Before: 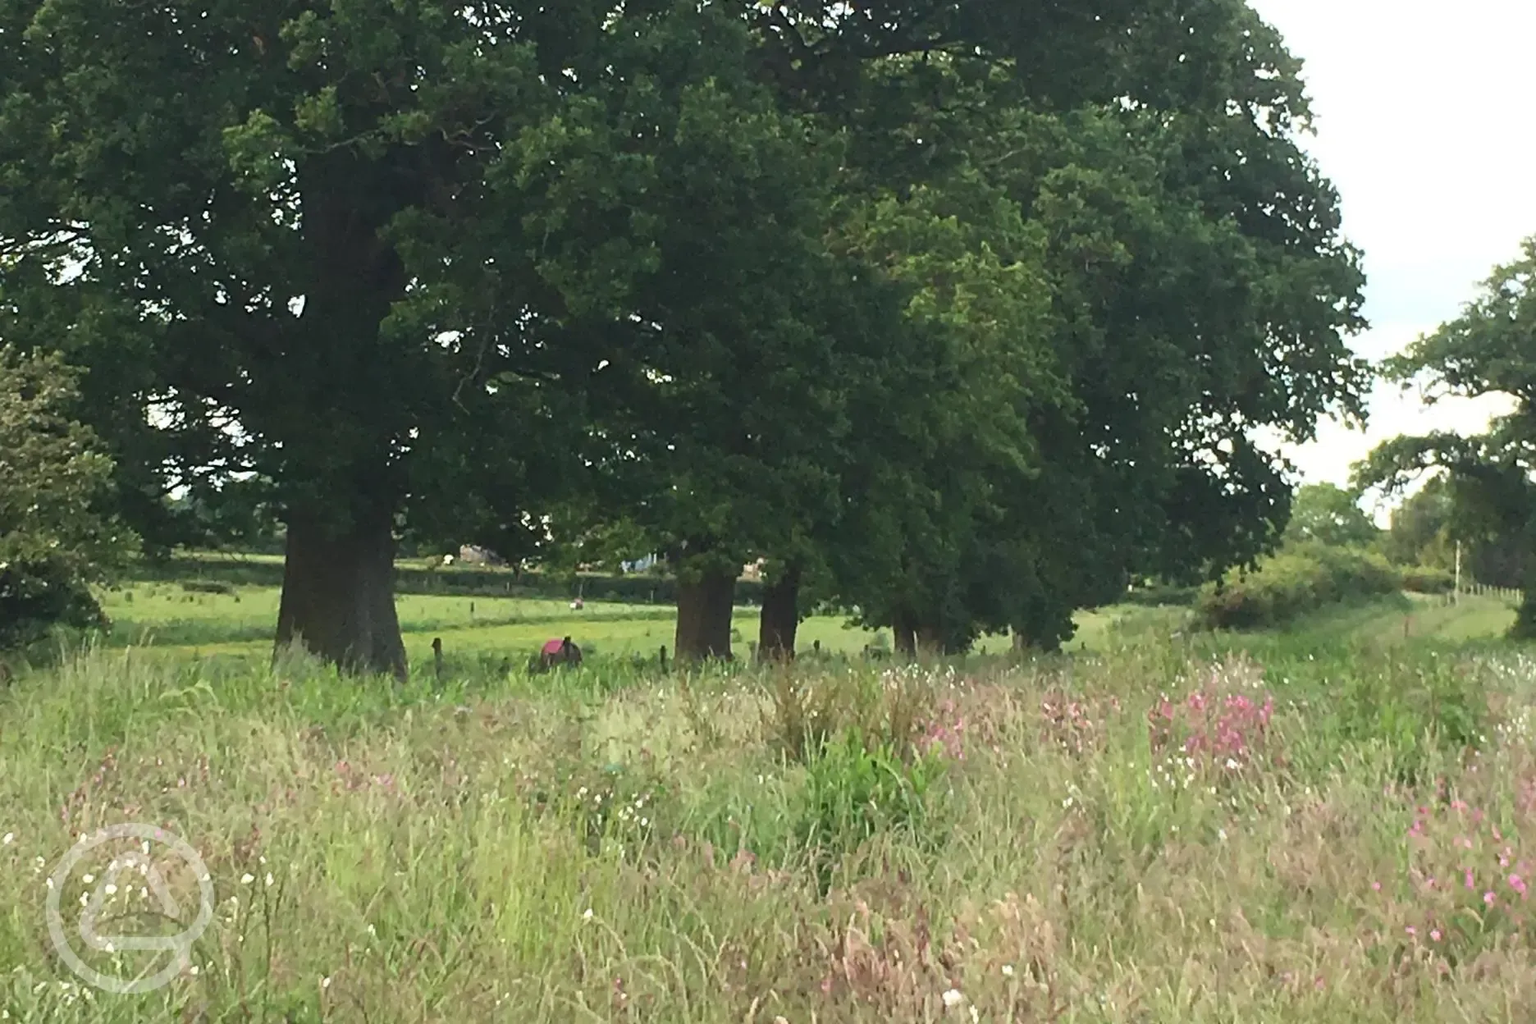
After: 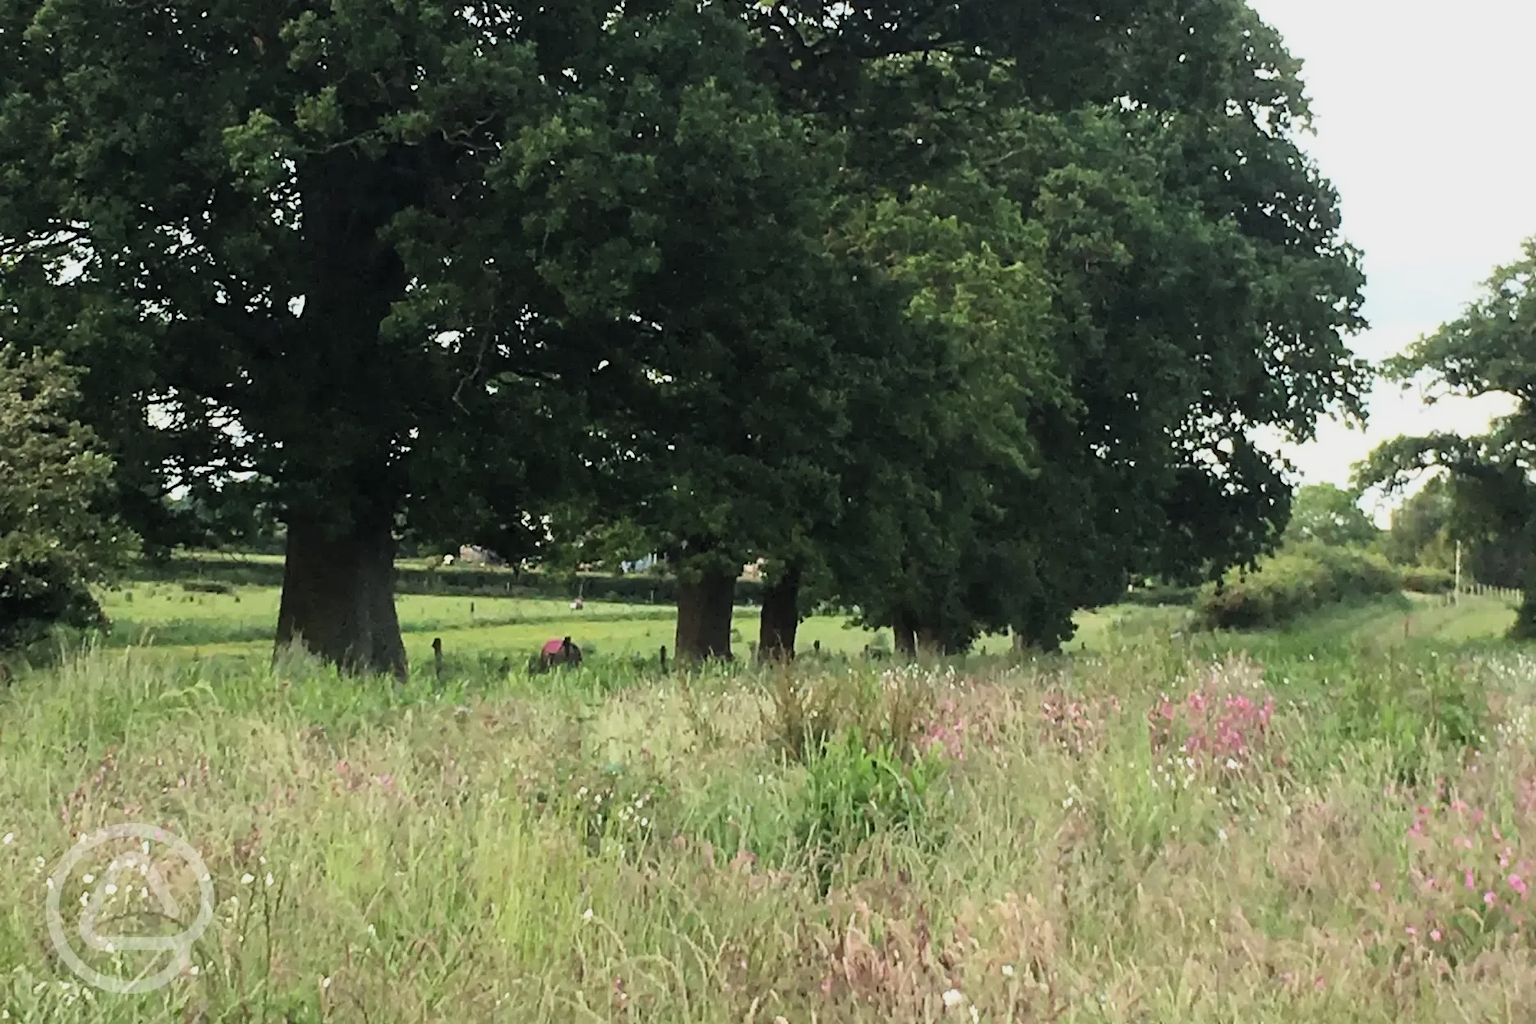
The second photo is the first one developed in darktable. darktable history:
filmic rgb: middle gray luminance 12.72%, black relative exposure -10.19 EV, white relative exposure 3.47 EV, target black luminance 0%, hardness 5.71, latitude 44.8%, contrast 1.228, highlights saturation mix 5.09%, shadows ↔ highlights balance 26.46%
